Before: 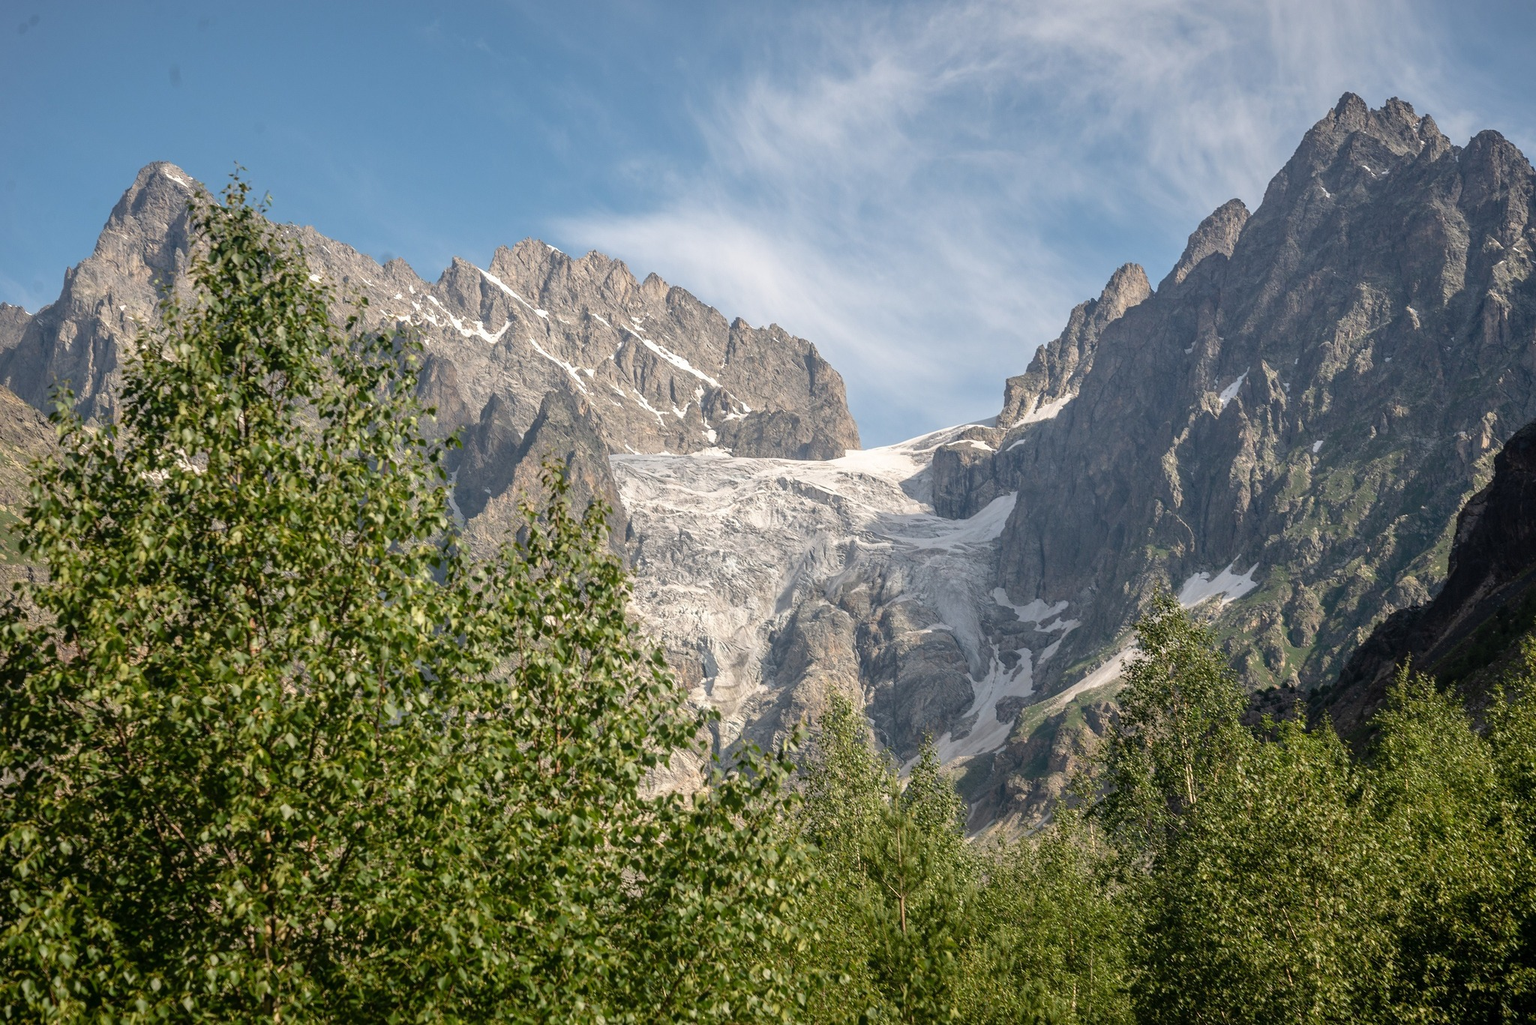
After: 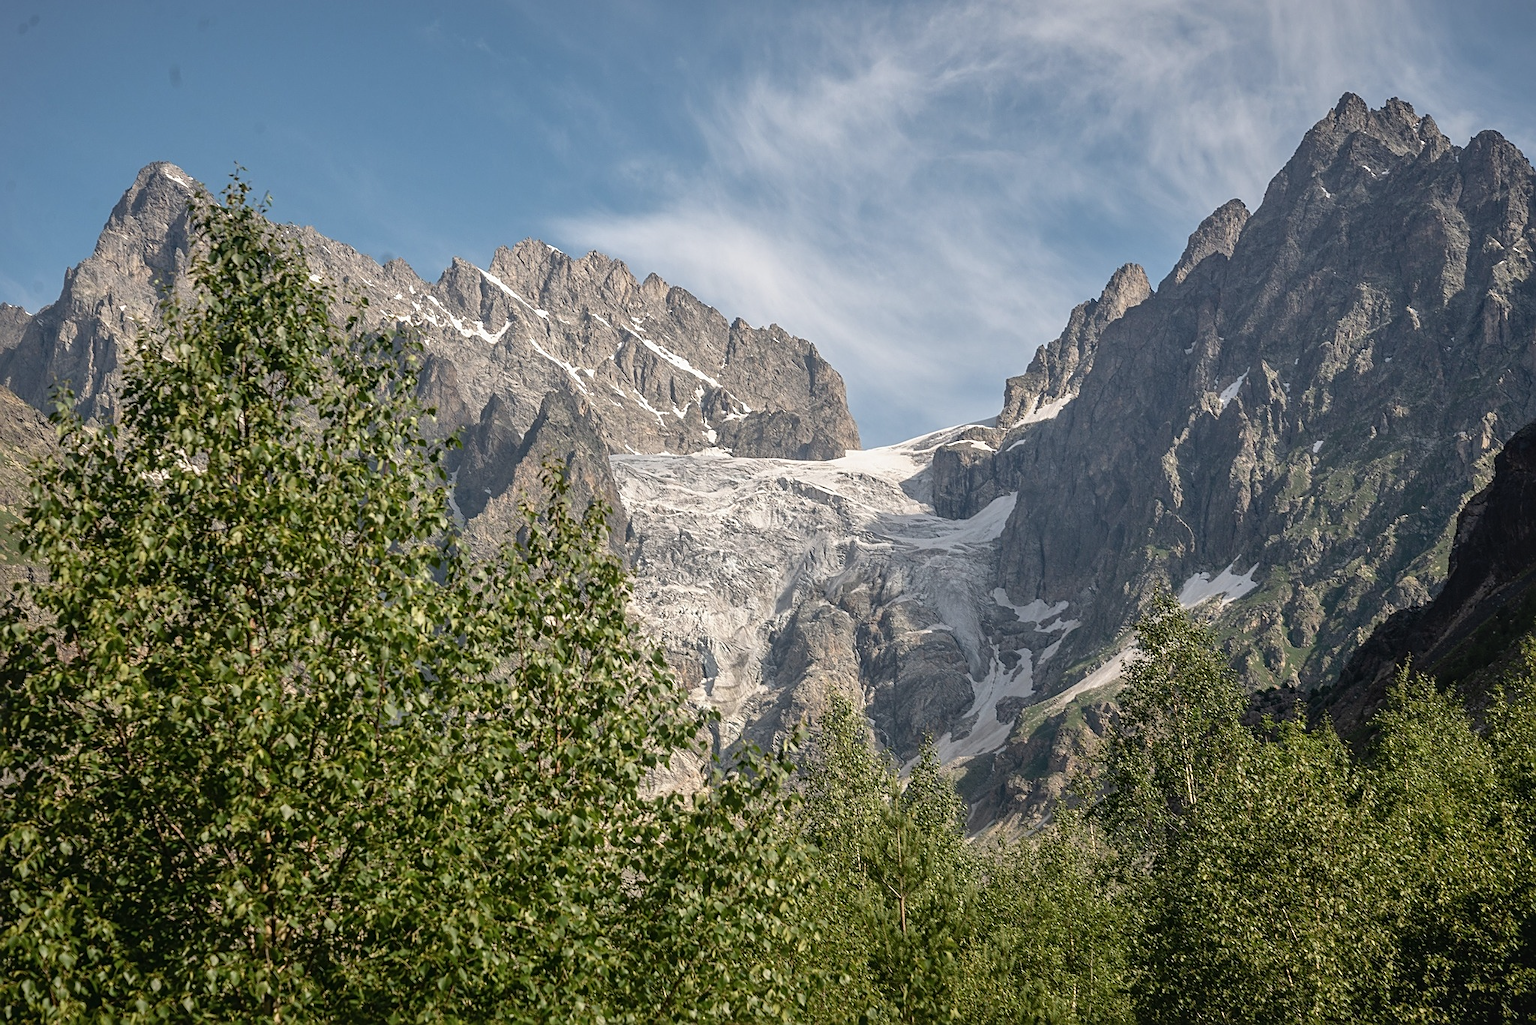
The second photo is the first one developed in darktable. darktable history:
contrast brightness saturation: contrast -0.076, brightness -0.044, saturation -0.106
tone equalizer: on, module defaults
sharpen: on, module defaults
local contrast: mode bilateral grid, contrast 21, coarseness 51, detail 119%, midtone range 0.2
